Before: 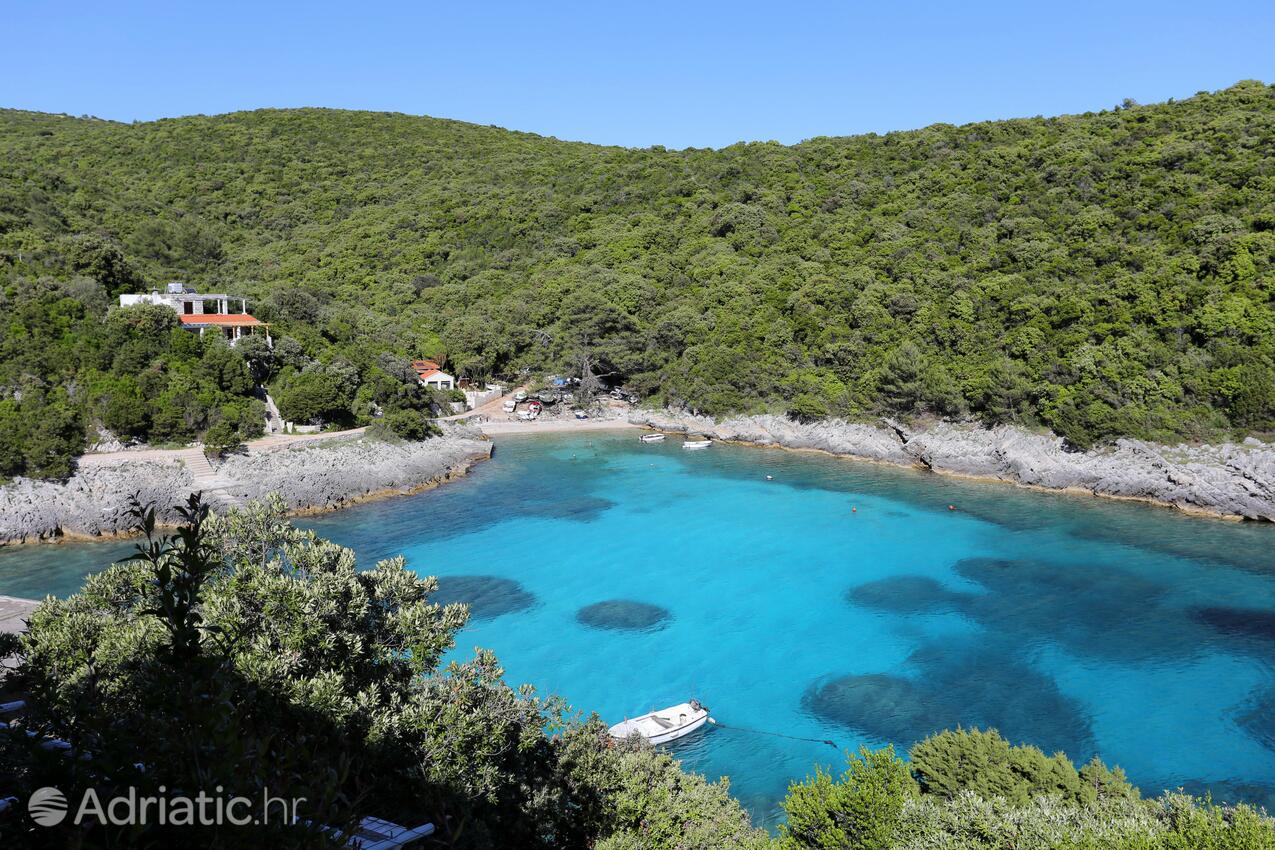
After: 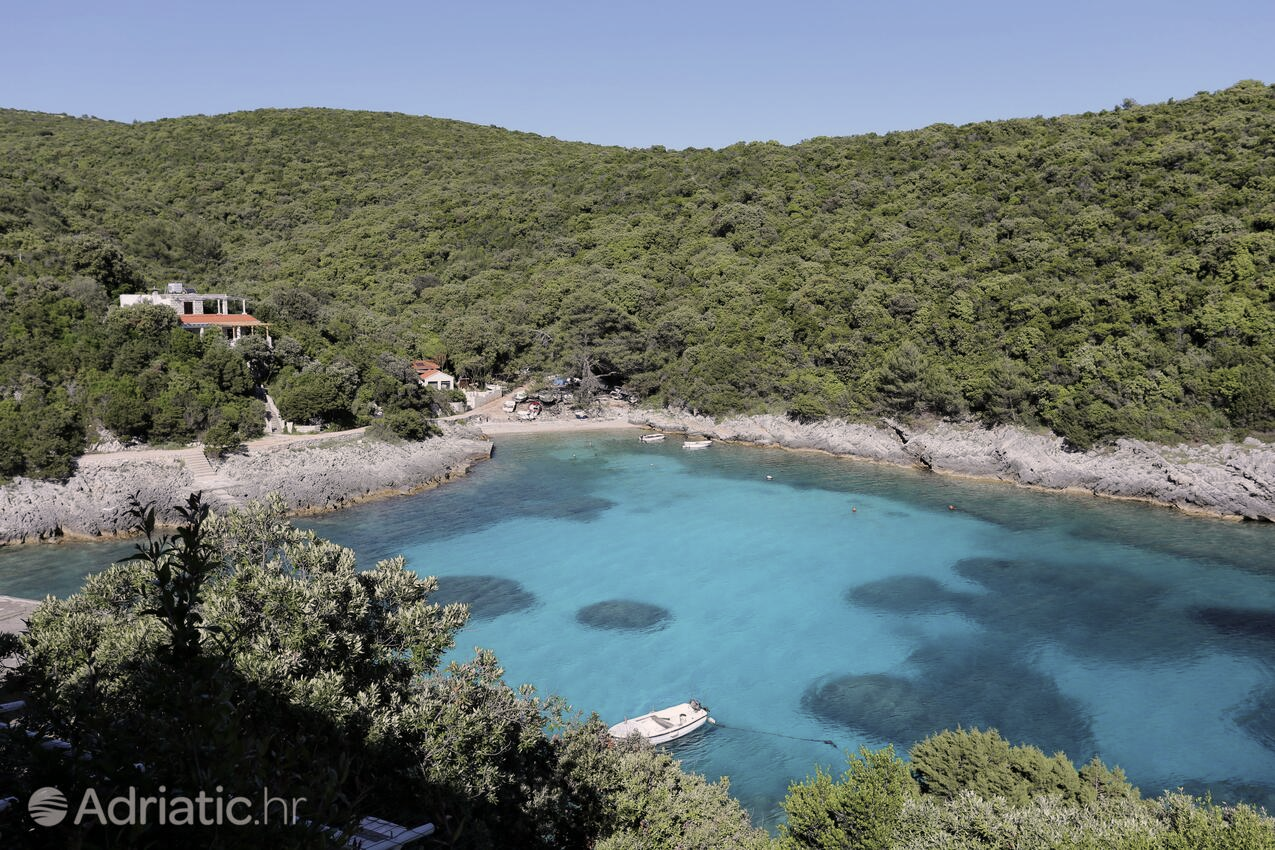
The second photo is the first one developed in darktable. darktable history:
color correction: highlights a* 5.59, highlights b* 5.24, saturation 0.68
exposure: exposure -0.153 EV, compensate highlight preservation false
tone equalizer: on, module defaults
